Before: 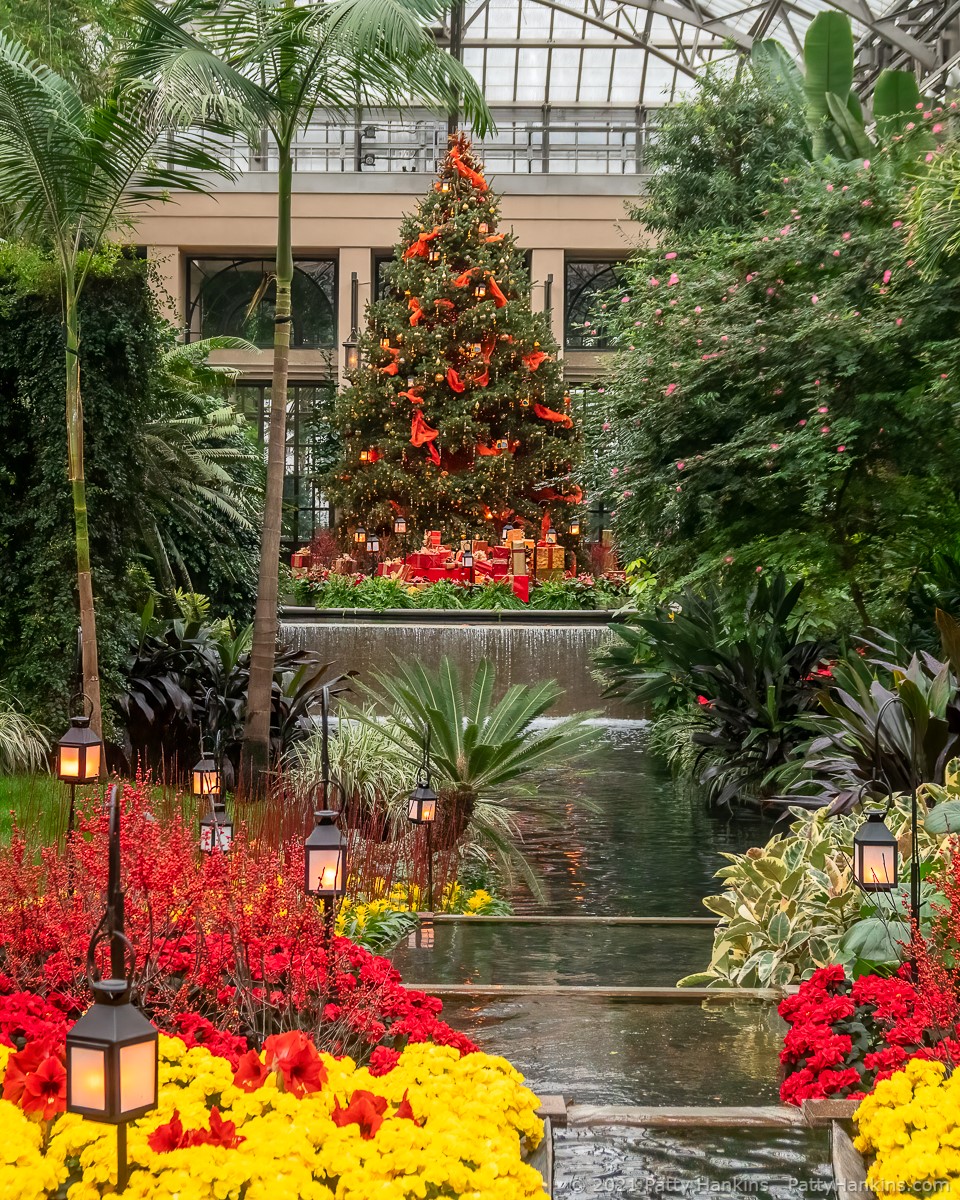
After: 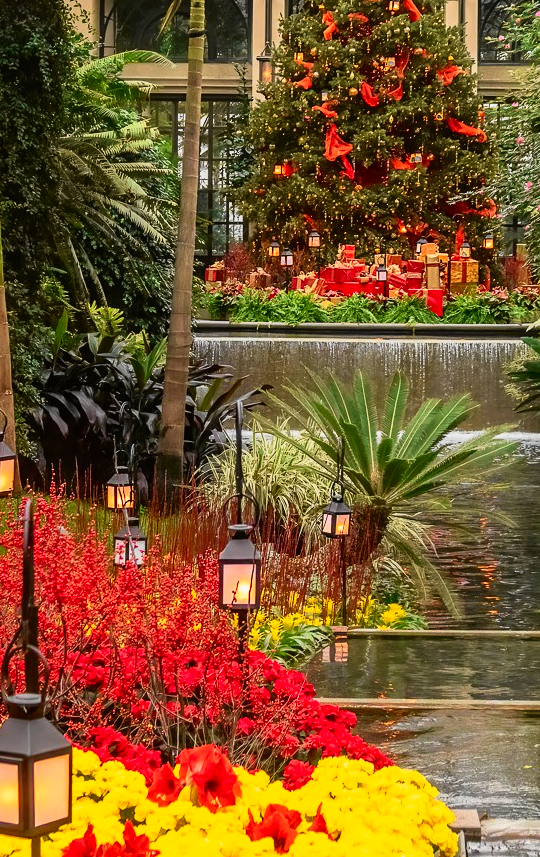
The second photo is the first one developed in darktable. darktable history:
velvia: on, module defaults
crop: left 8.966%, top 23.852%, right 34.699%, bottom 4.703%
tone curve: curves: ch0 [(0, 0.008) (0.107, 0.083) (0.283, 0.287) (0.461, 0.498) (0.64, 0.691) (0.822, 0.869) (0.998, 0.978)]; ch1 [(0, 0) (0.323, 0.339) (0.438, 0.422) (0.473, 0.487) (0.502, 0.502) (0.527, 0.53) (0.561, 0.583) (0.608, 0.629) (0.669, 0.704) (0.859, 0.899) (1, 1)]; ch2 [(0, 0) (0.33, 0.347) (0.421, 0.456) (0.473, 0.498) (0.502, 0.504) (0.522, 0.524) (0.549, 0.567) (0.585, 0.627) (0.676, 0.724) (1, 1)], color space Lab, independent channels, preserve colors none
